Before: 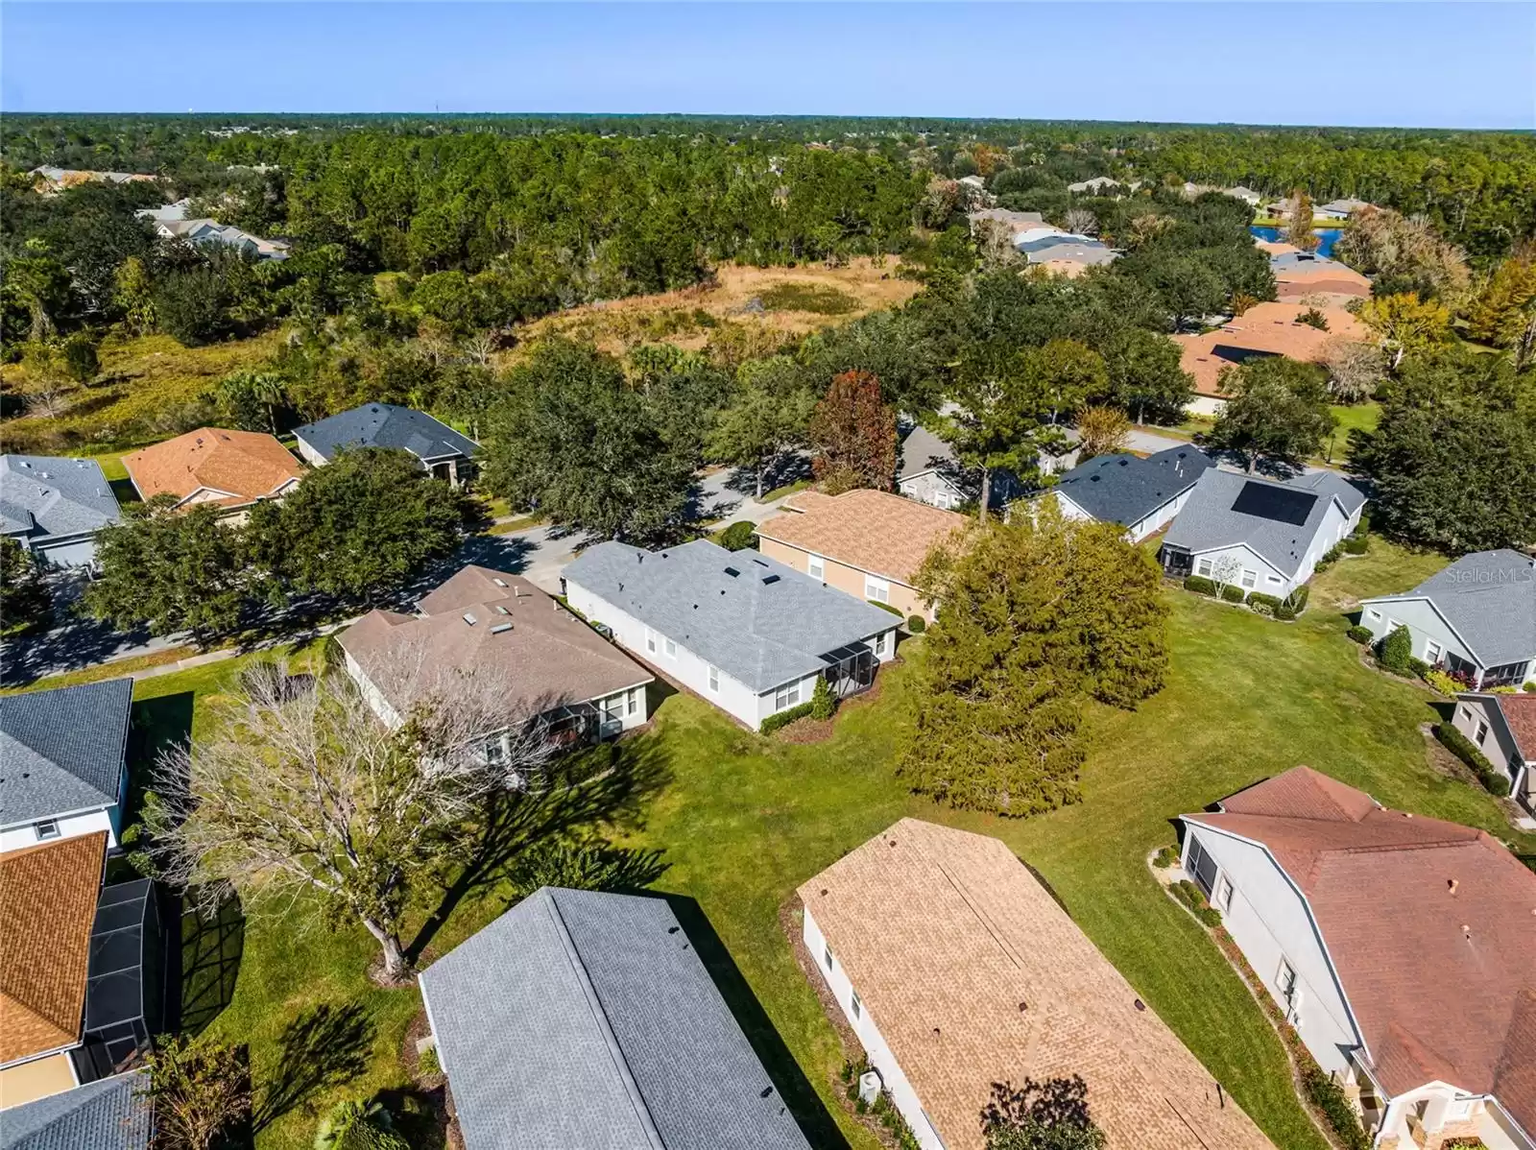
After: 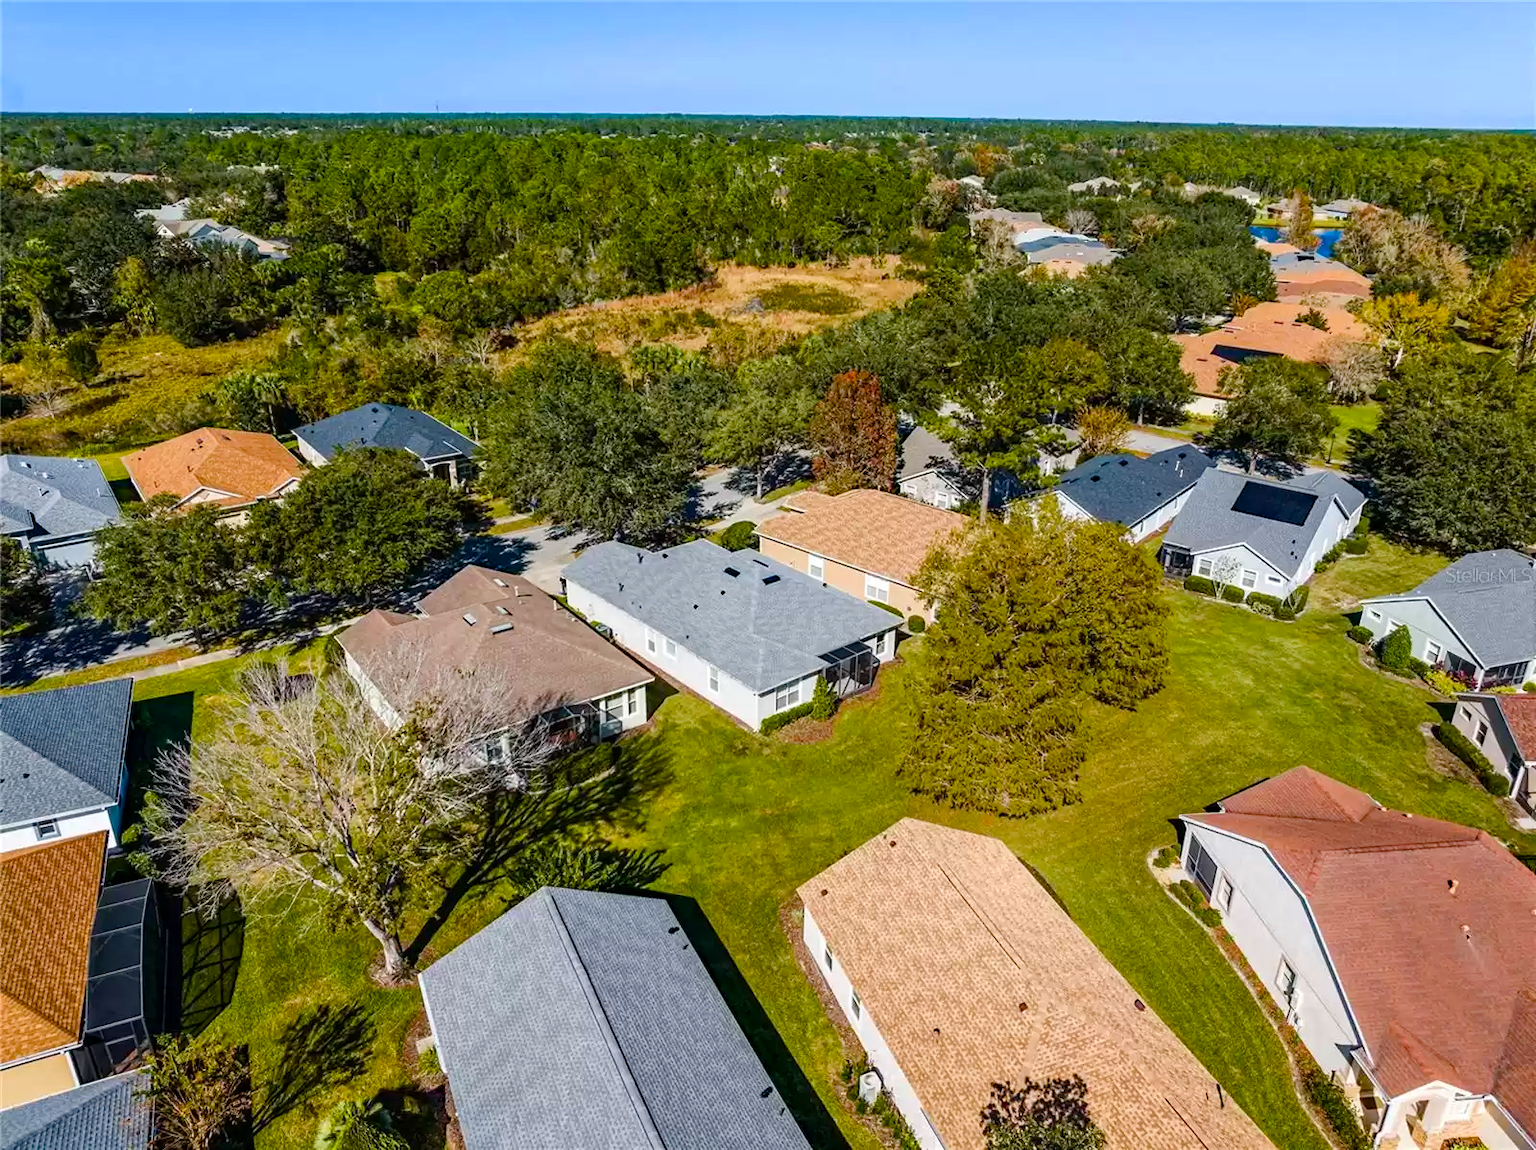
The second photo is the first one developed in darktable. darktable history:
haze removal: compatibility mode true, adaptive false
color balance rgb: power › luminance 1.284%, perceptual saturation grading › global saturation 27.586%, perceptual saturation grading › highlights -25.486%, perceptual saturation grading › shadows 25.558%, global vibrance 9.237%
